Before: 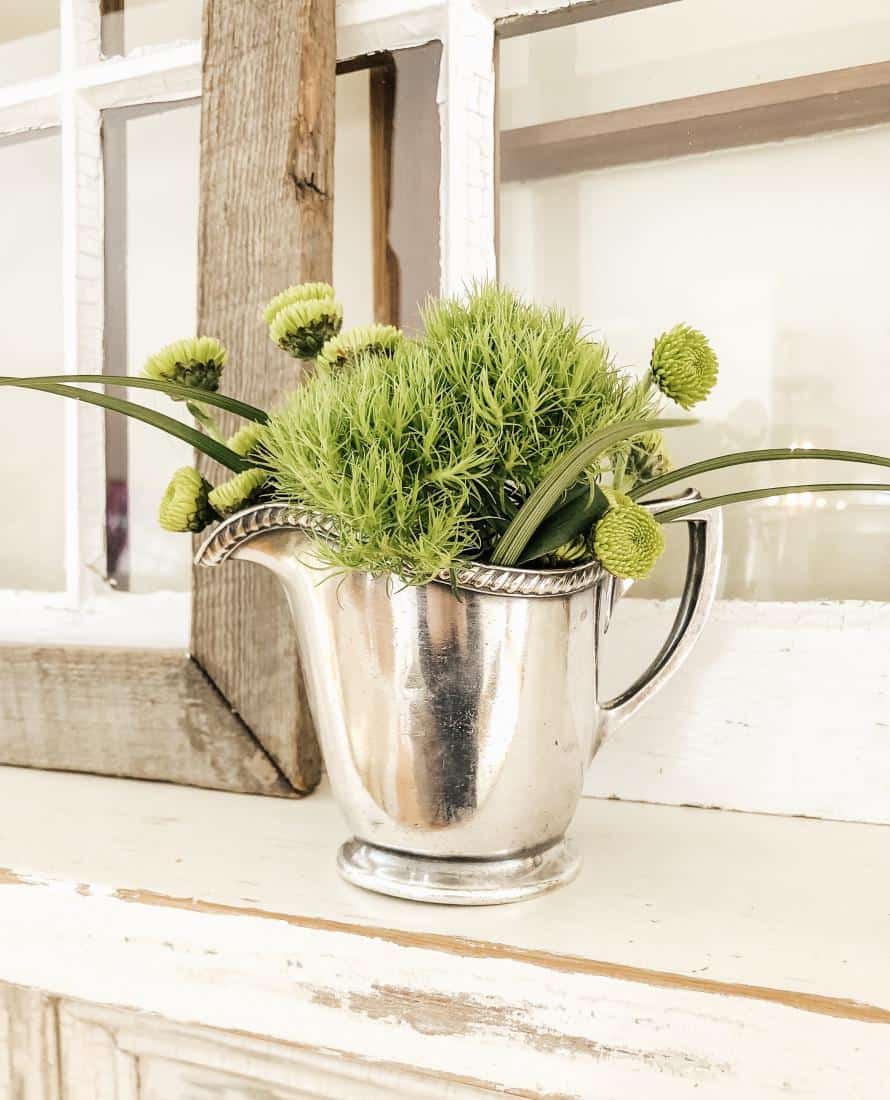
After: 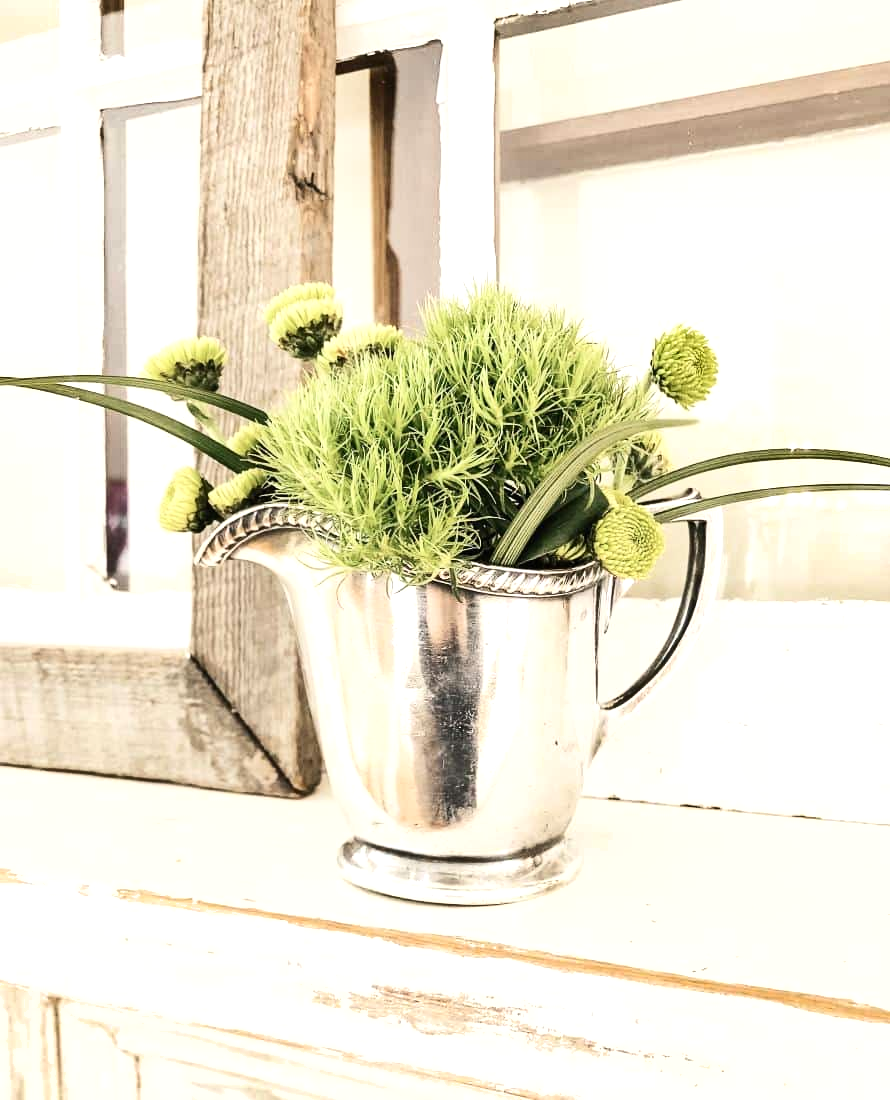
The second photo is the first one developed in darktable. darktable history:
shadows and highlights: radius 46.76, white point adjustment 6.6, compress 79.29%, soften with gaussian
contrast brightness saturation: contrast 0.24, brightness 0.095
